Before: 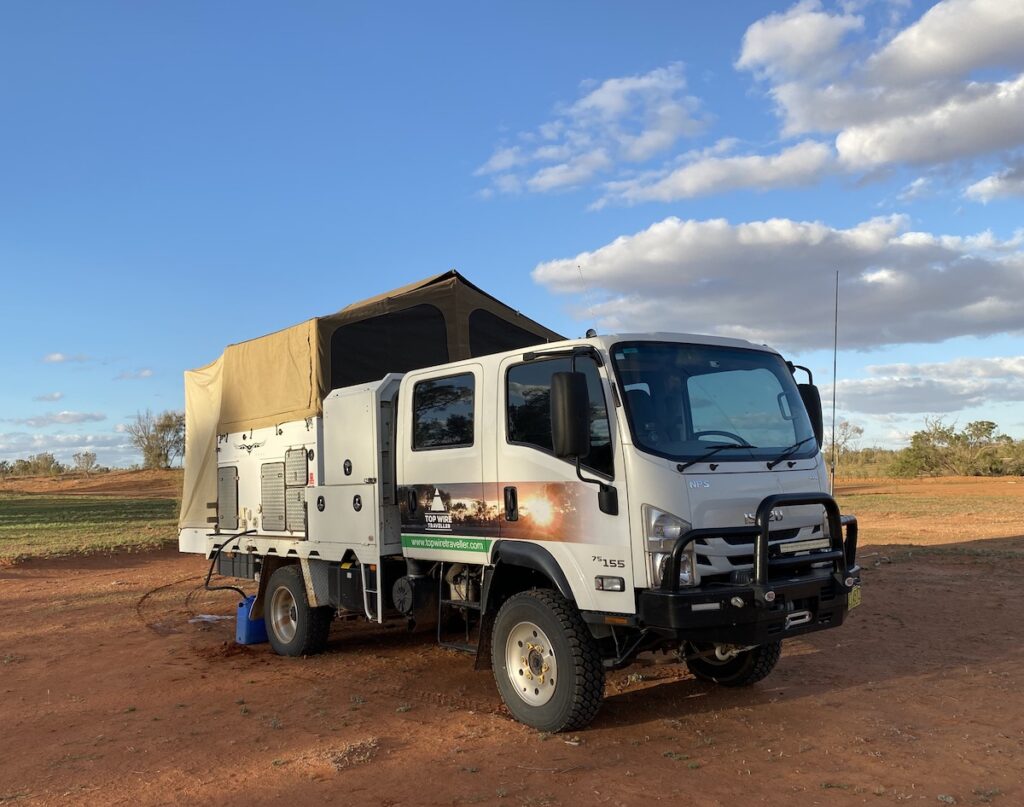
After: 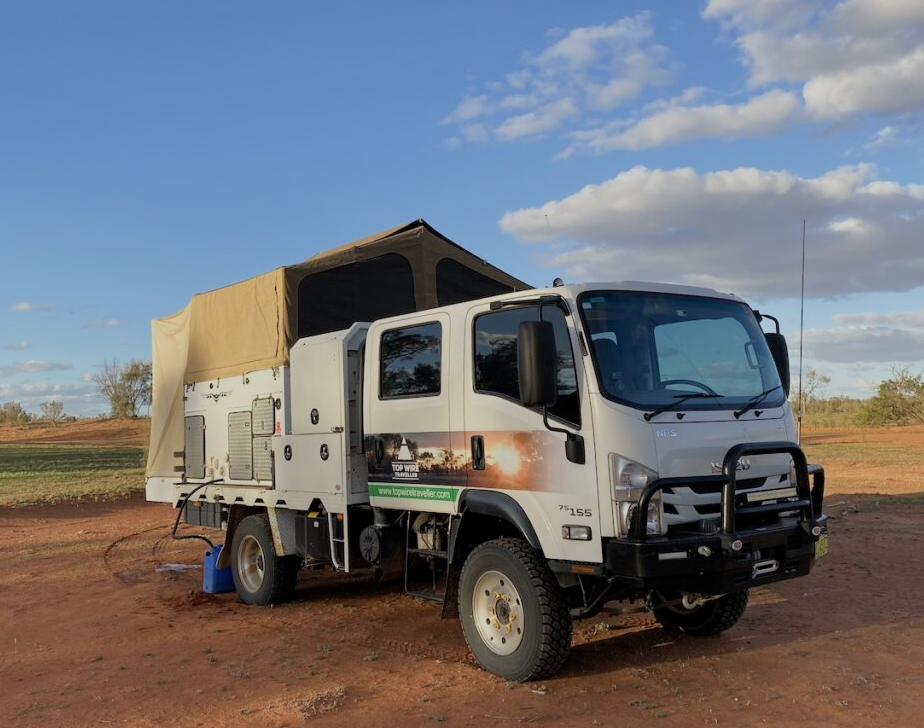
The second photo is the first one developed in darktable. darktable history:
crop: left 3.305%, top 6.436%, right 6.389%, bottom 3.258%
filmic rgb: black relative exposure -13 EV, threshold 3 EV, target white luminance 85%, hardness 6.3, latitude 42.11%, contrast 0.858, shadows ↔ highlights balance 8.63%, color science v4 (2020), enable highlight reconstruction true
